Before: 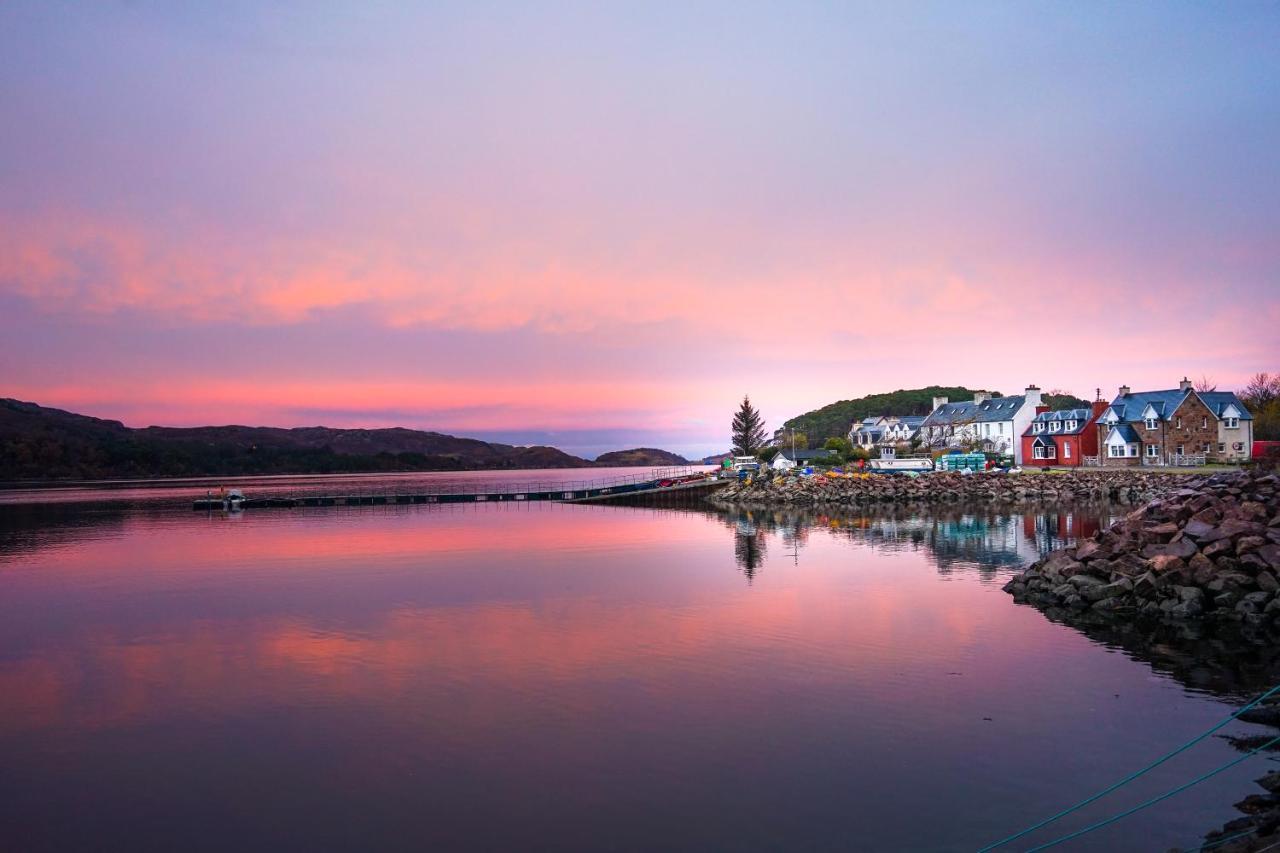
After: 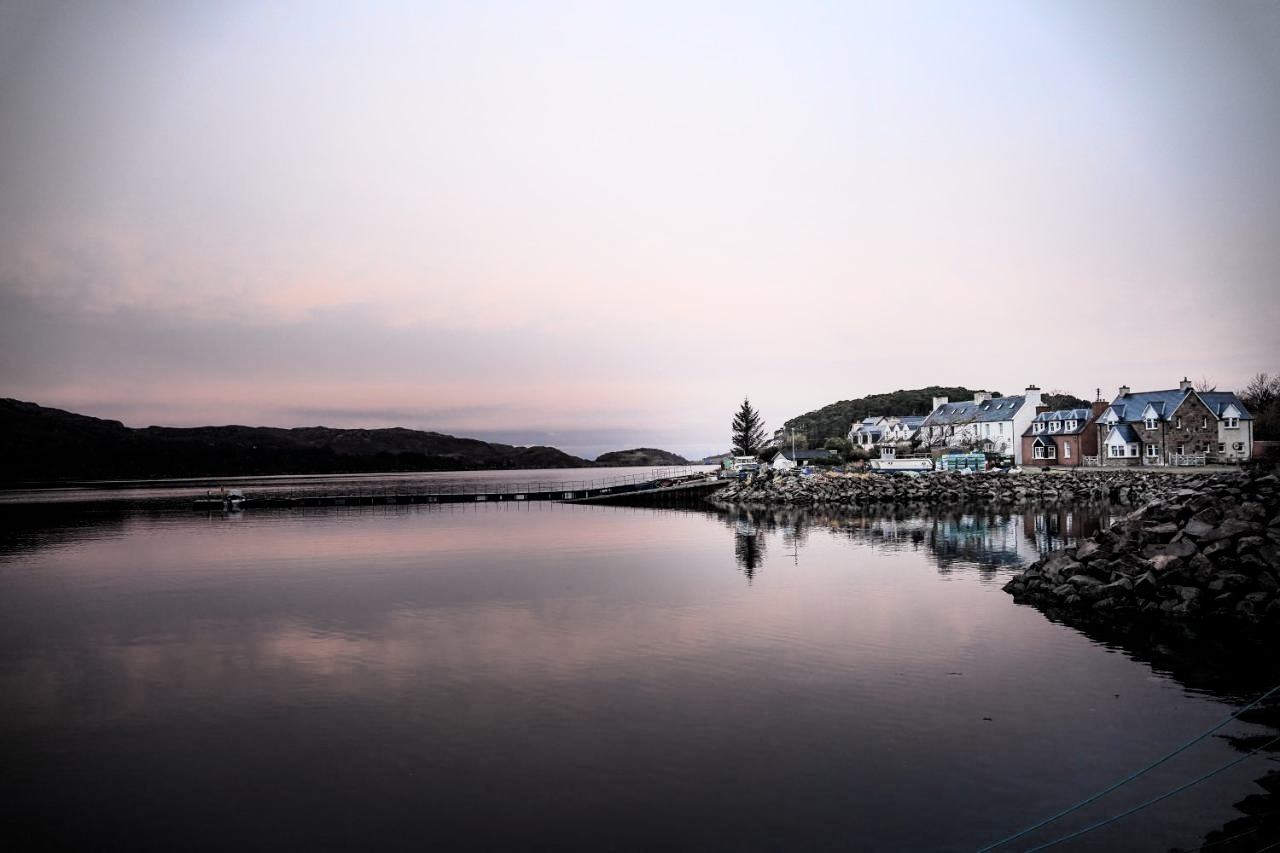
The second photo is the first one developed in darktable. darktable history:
filmic rgb: hardness 4.17, contrast 1.364, color science v6 (2022)
shadows and highlights: shadows -21.3, highlights 100, soften with gaussian
color balance rgb: global vibrance 0.5%
rgb curve: mode RGB, independent channels
vignetting: fall-off start 88.03%, fall-off radius 24.9%
color zones: curves: ch1 [(0.238, 0.163) (0.476, 0.2) (0.733, 0.322) (0.848, 0.134)]
